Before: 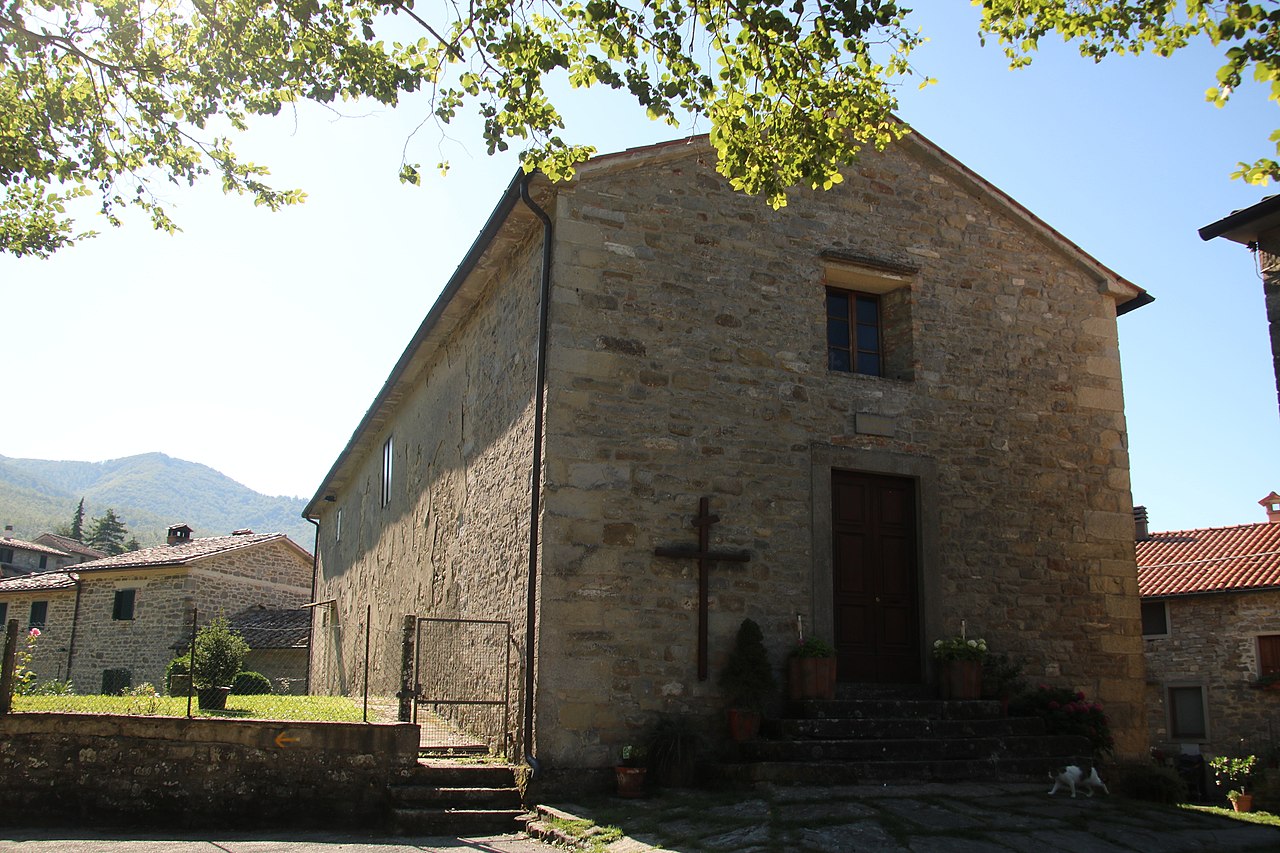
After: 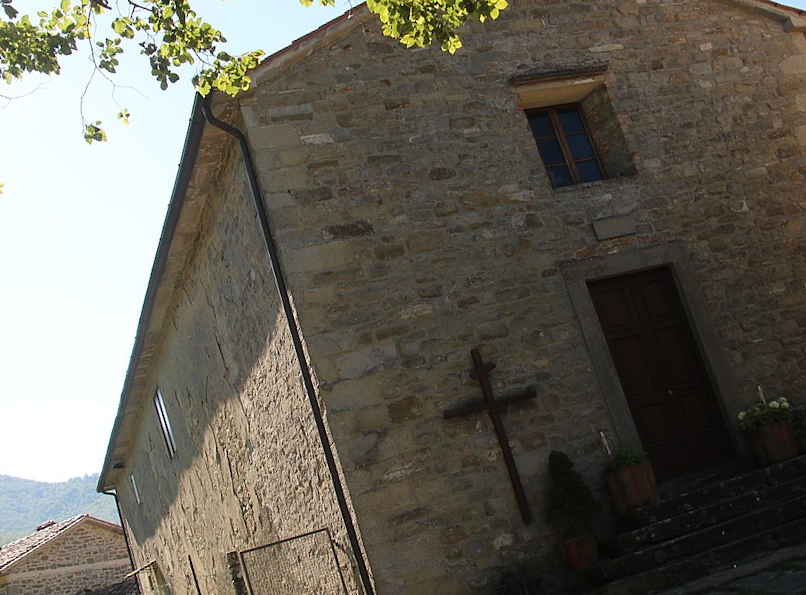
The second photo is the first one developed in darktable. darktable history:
crop and rotate: angle 18.06°, left 6.775%, right 3.984%, bottom 1.067%
